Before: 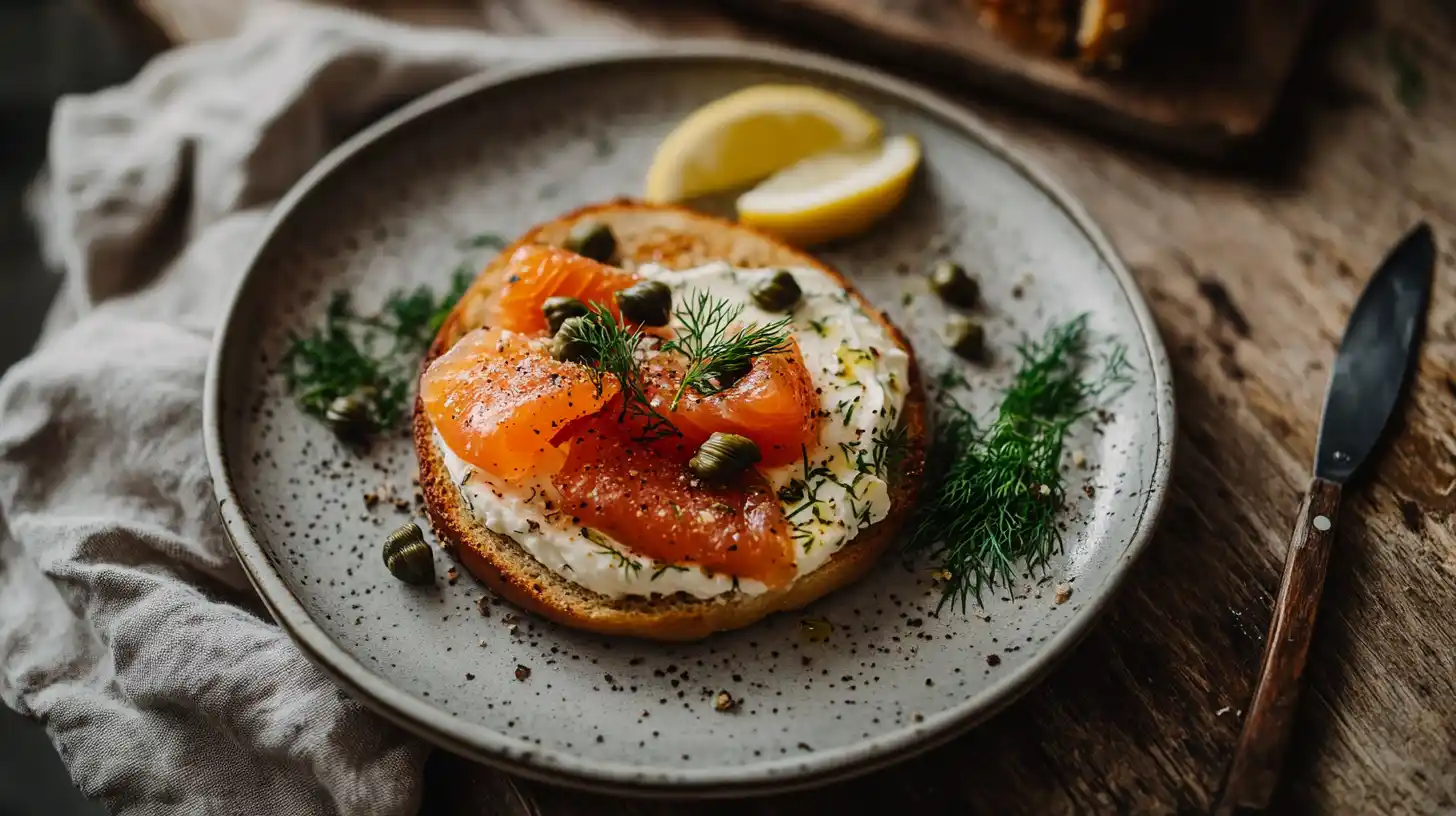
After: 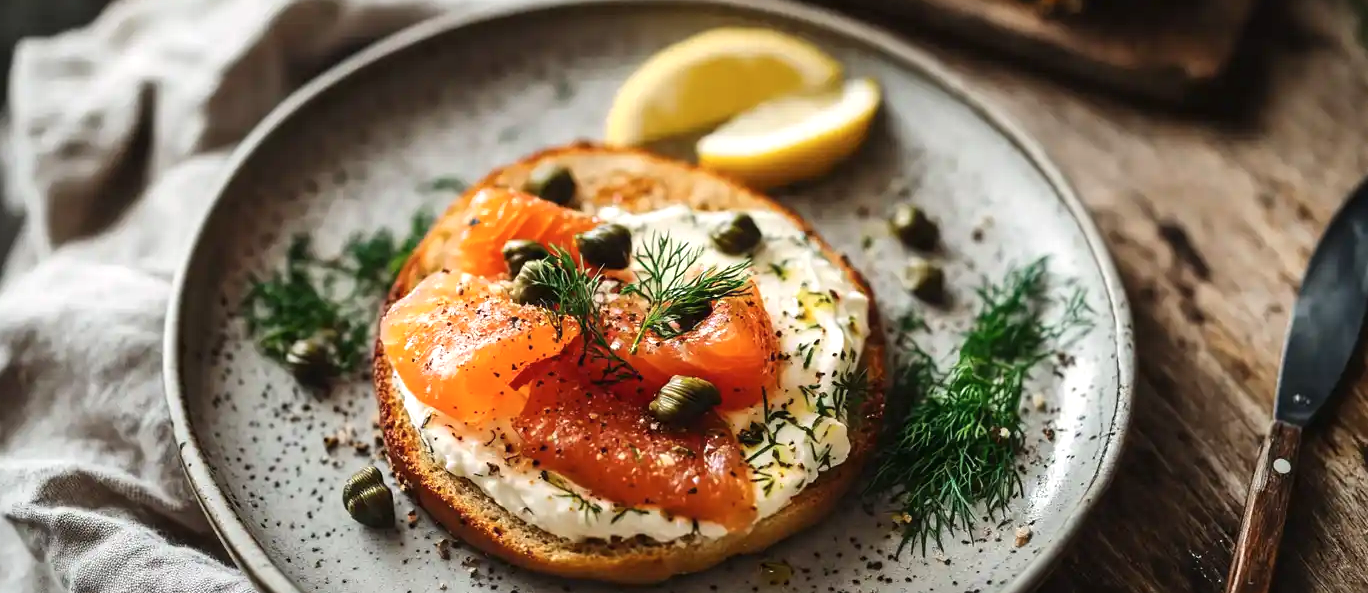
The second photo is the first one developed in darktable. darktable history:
contrast brightness saturation: saturation -0.055
crop: left 2.801%, top 7.001%, right 3.198%, bottom 20.216%
exposure: black level correction 0, exposure 0.683 EV, compensate exposure bias true, compensate highlight preservation false
